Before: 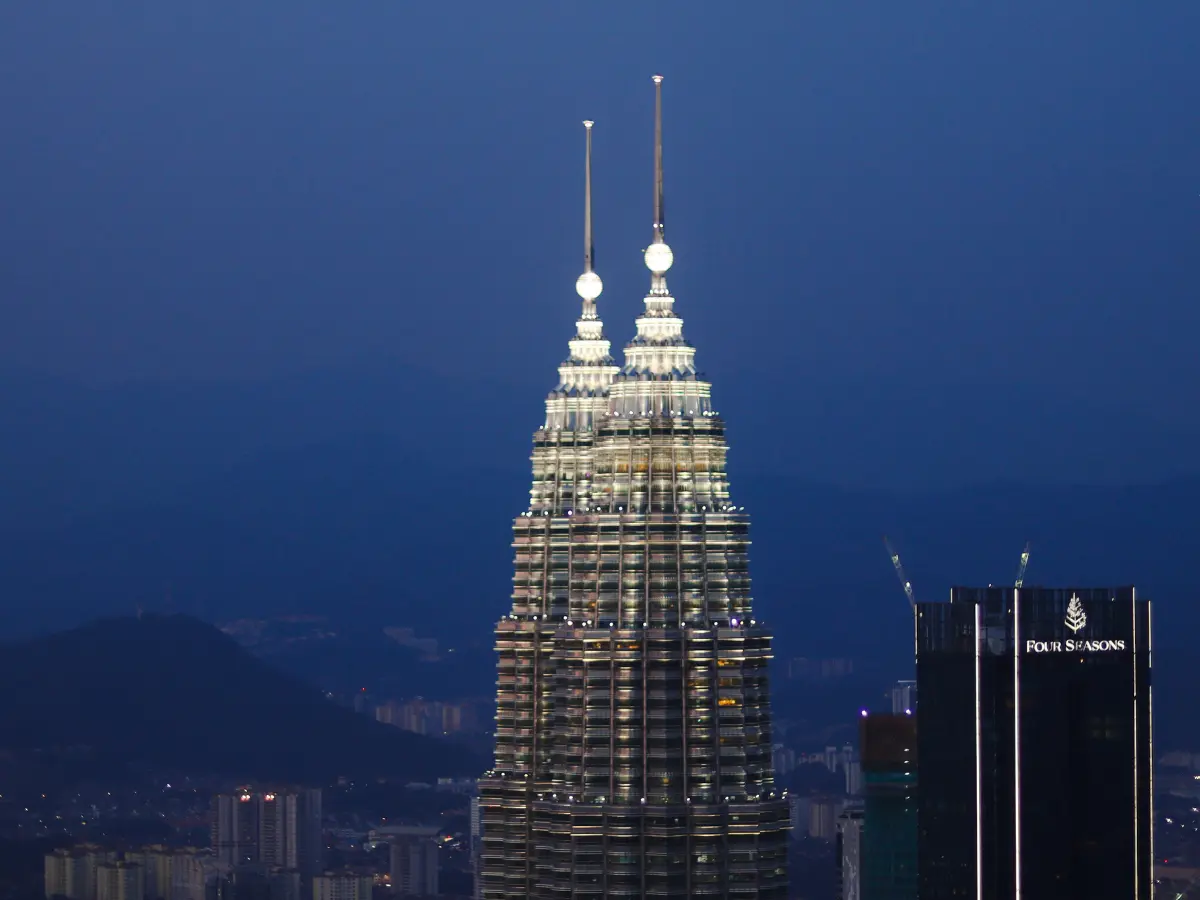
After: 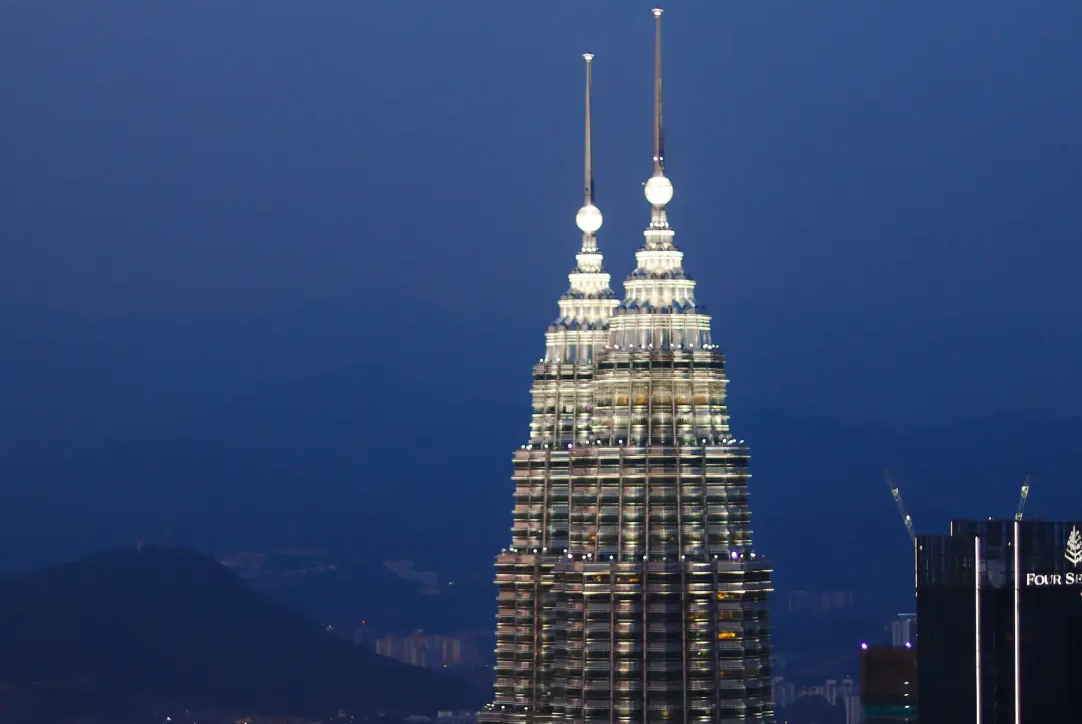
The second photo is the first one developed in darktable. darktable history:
crop: top 7.454%, right 9.793%, bottom 12.004%
